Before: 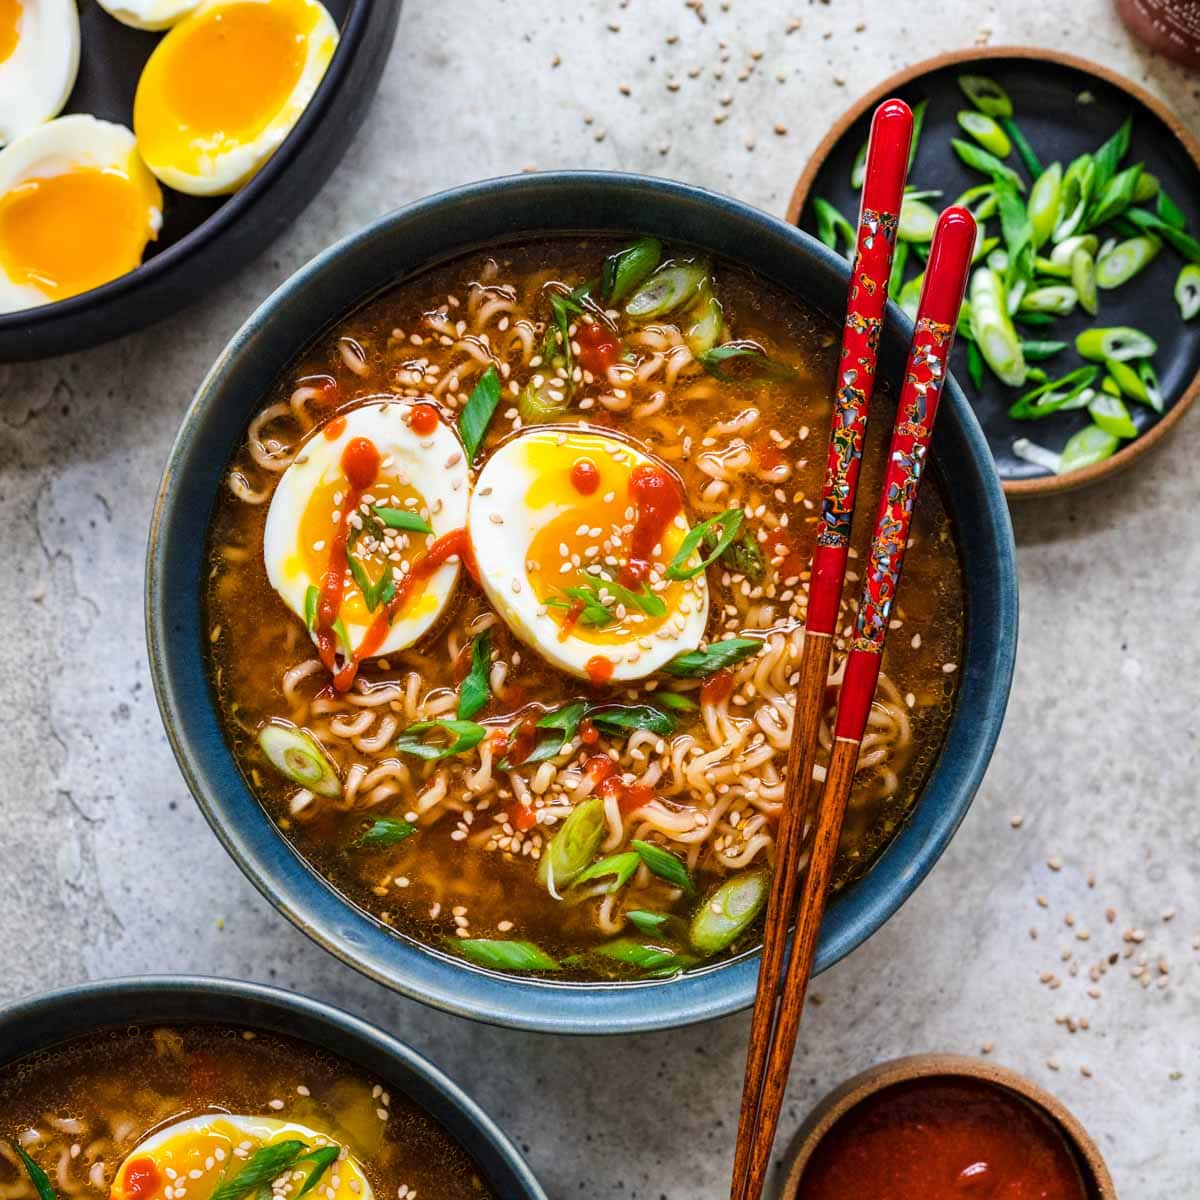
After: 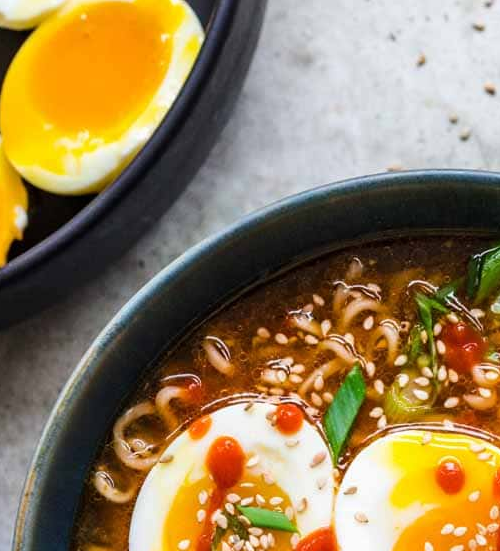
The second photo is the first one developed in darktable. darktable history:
crop and rotate: left 11.256%, top 0.11%, right 47.072%, bottom 53.904%
